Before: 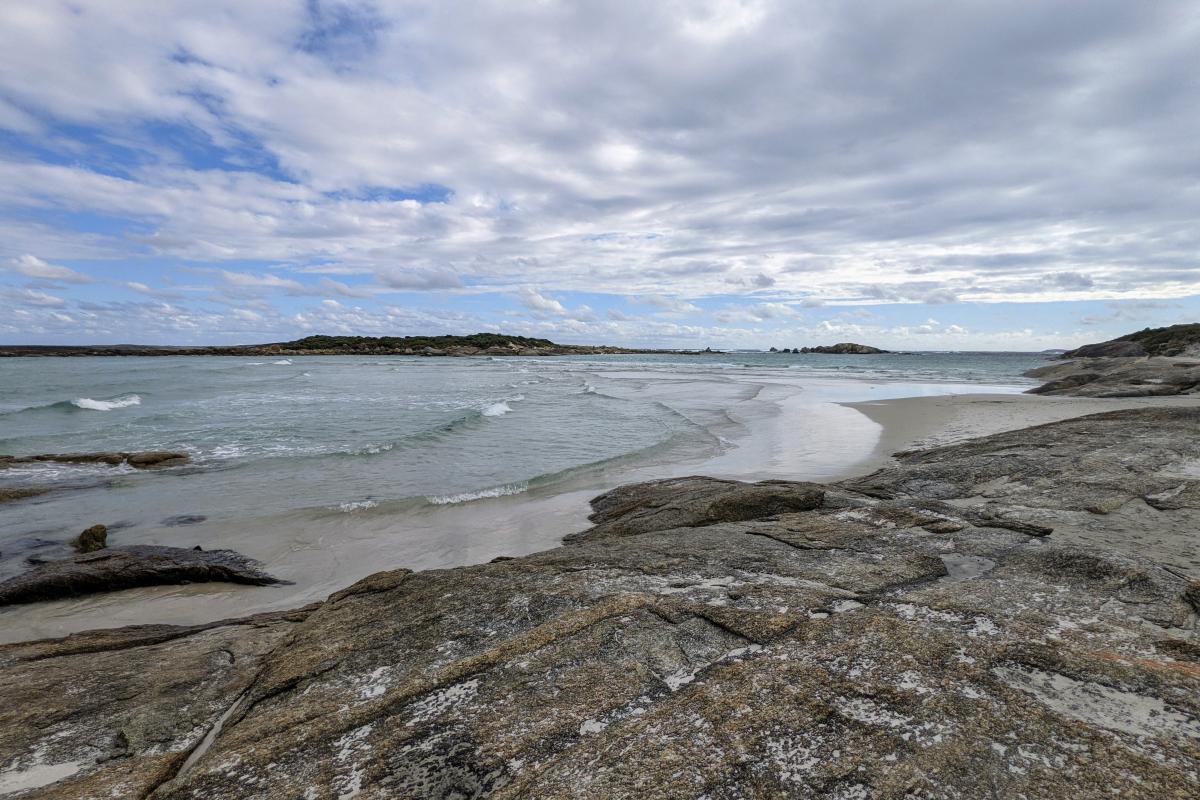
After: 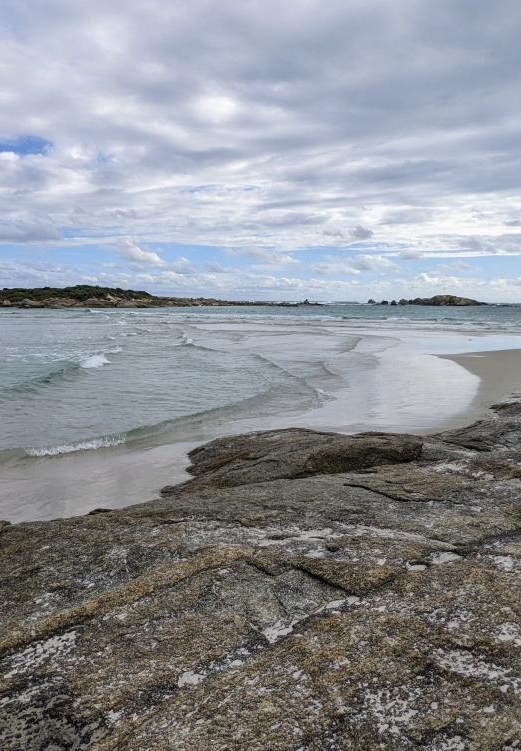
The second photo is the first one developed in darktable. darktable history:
crop: left 33.576%, top 6.071%, right 22.934%
